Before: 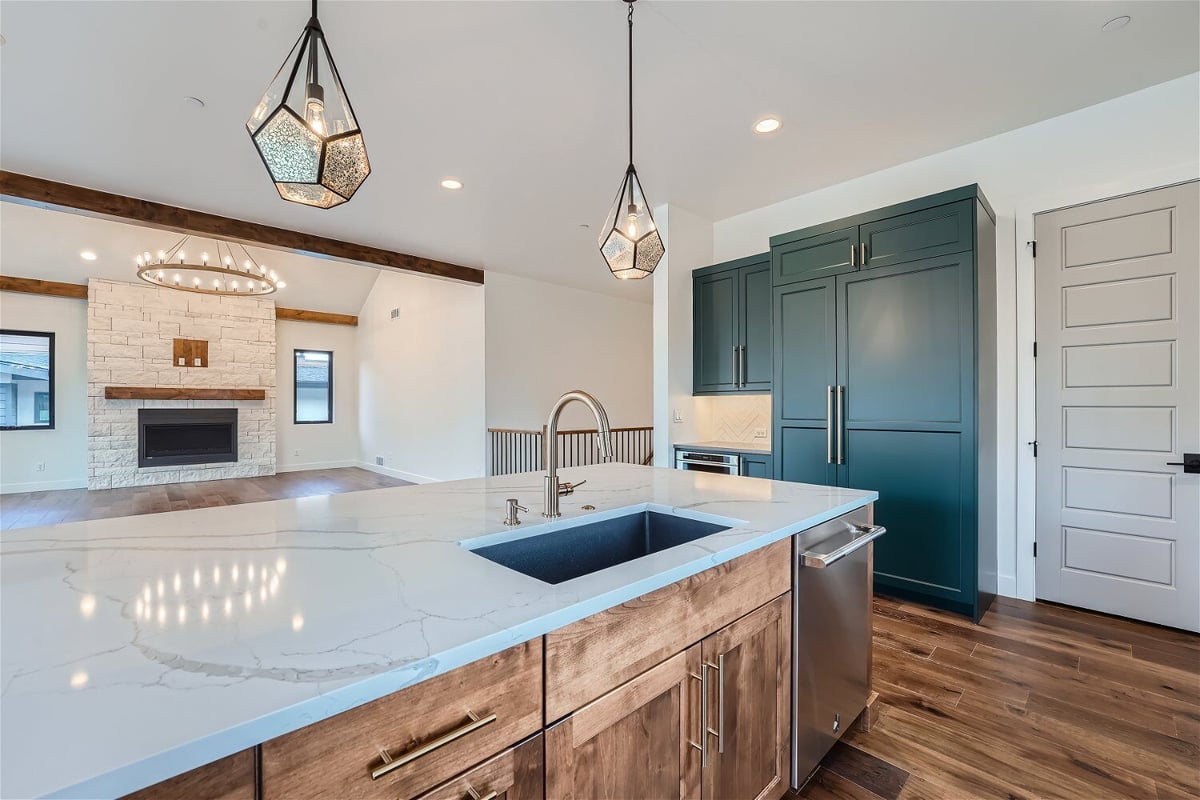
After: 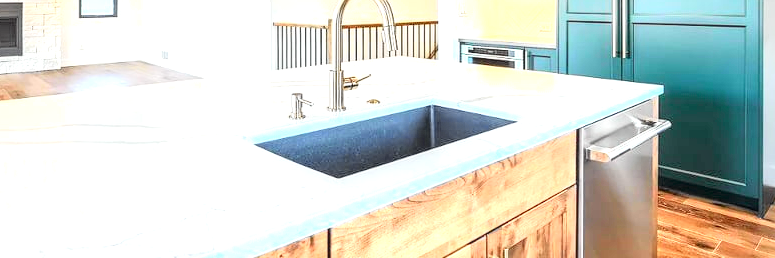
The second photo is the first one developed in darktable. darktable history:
local contrast: highlights 25%, detail 130%
crop: left 17.979%, top 50.796%, right 17.359%, bottom 16.912%
exposure: black level correction 0, exposure 1.388 EV, compensate highlight preservation false
tone curve: curves: ch0 [(0, 0.008) (0.107, 0.091) (0.278, 0.351) (0.457, 0.562) (0.628, 0.738) (0.839, 0.909) (0.998, 0.978)]; ch1 [(0, 0) (0.437, 0.408) (0.474, 0.479) (0.502, 0.5) (0.527, 0.519) (0.561, 0.575) (0.608, 0.665) (0.669, 0.748) (0.859, 0.899) (1, 1)]; ch2 [(0, 0) (0.33, 0.301) (0.421, 0.443) (0.473, 0.498) (0.502, 0.504) (0.522, 0.527) (0.549, 0.583) (0.644, 0.703) (1, 1)], color space Lab, independent channels, preserve colors none
